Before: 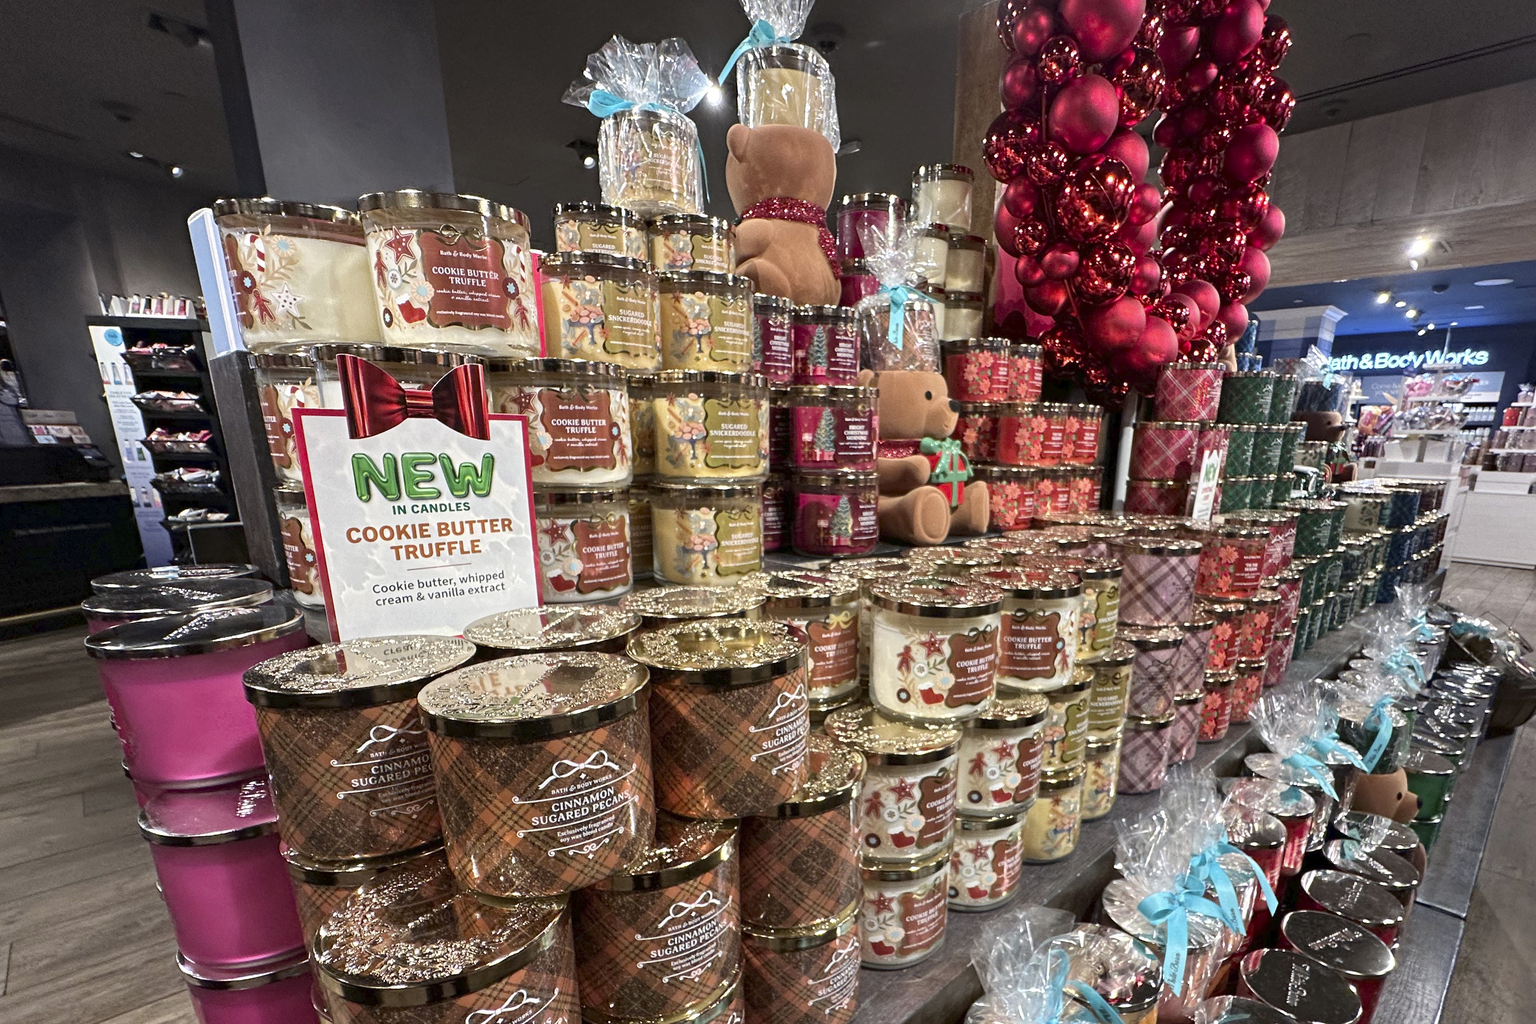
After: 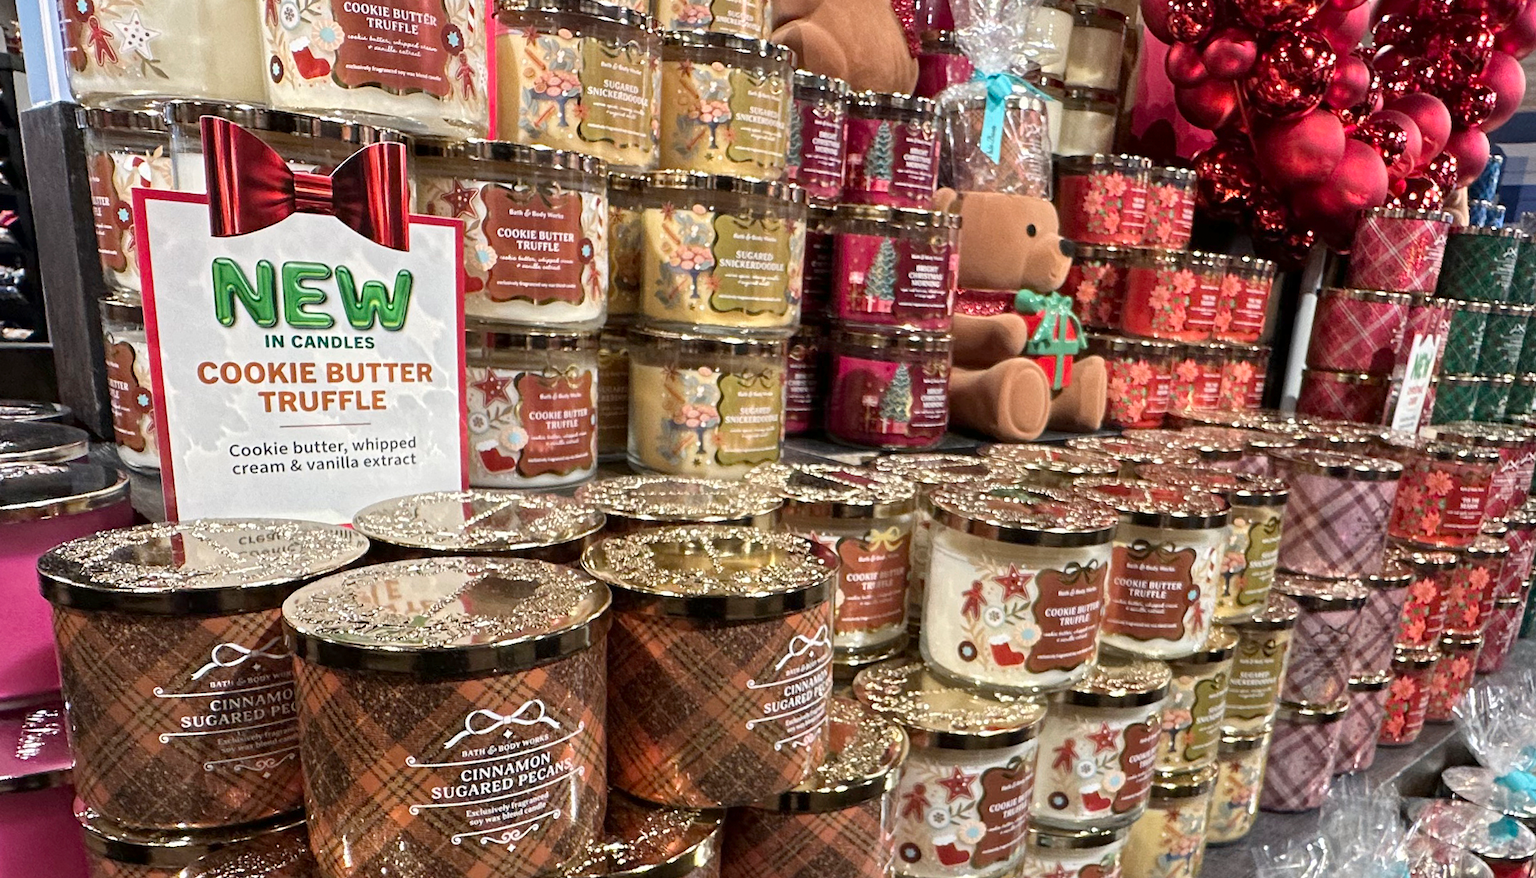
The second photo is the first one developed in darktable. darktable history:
crop and rotate: angle -3.87°, left 9.807%, top 21.199%, right 12.39%, bottom 11.998%
